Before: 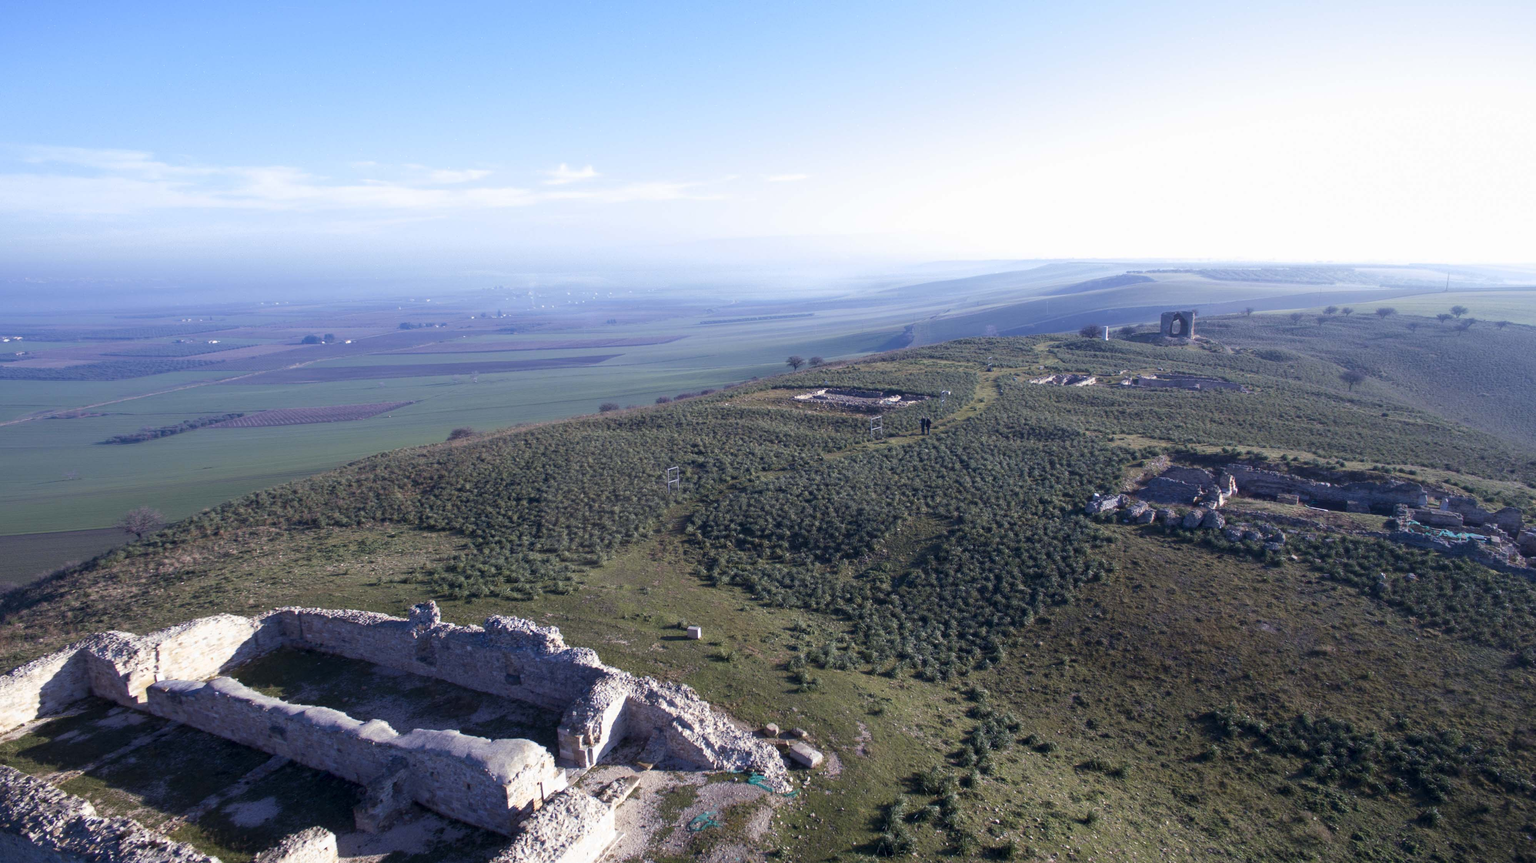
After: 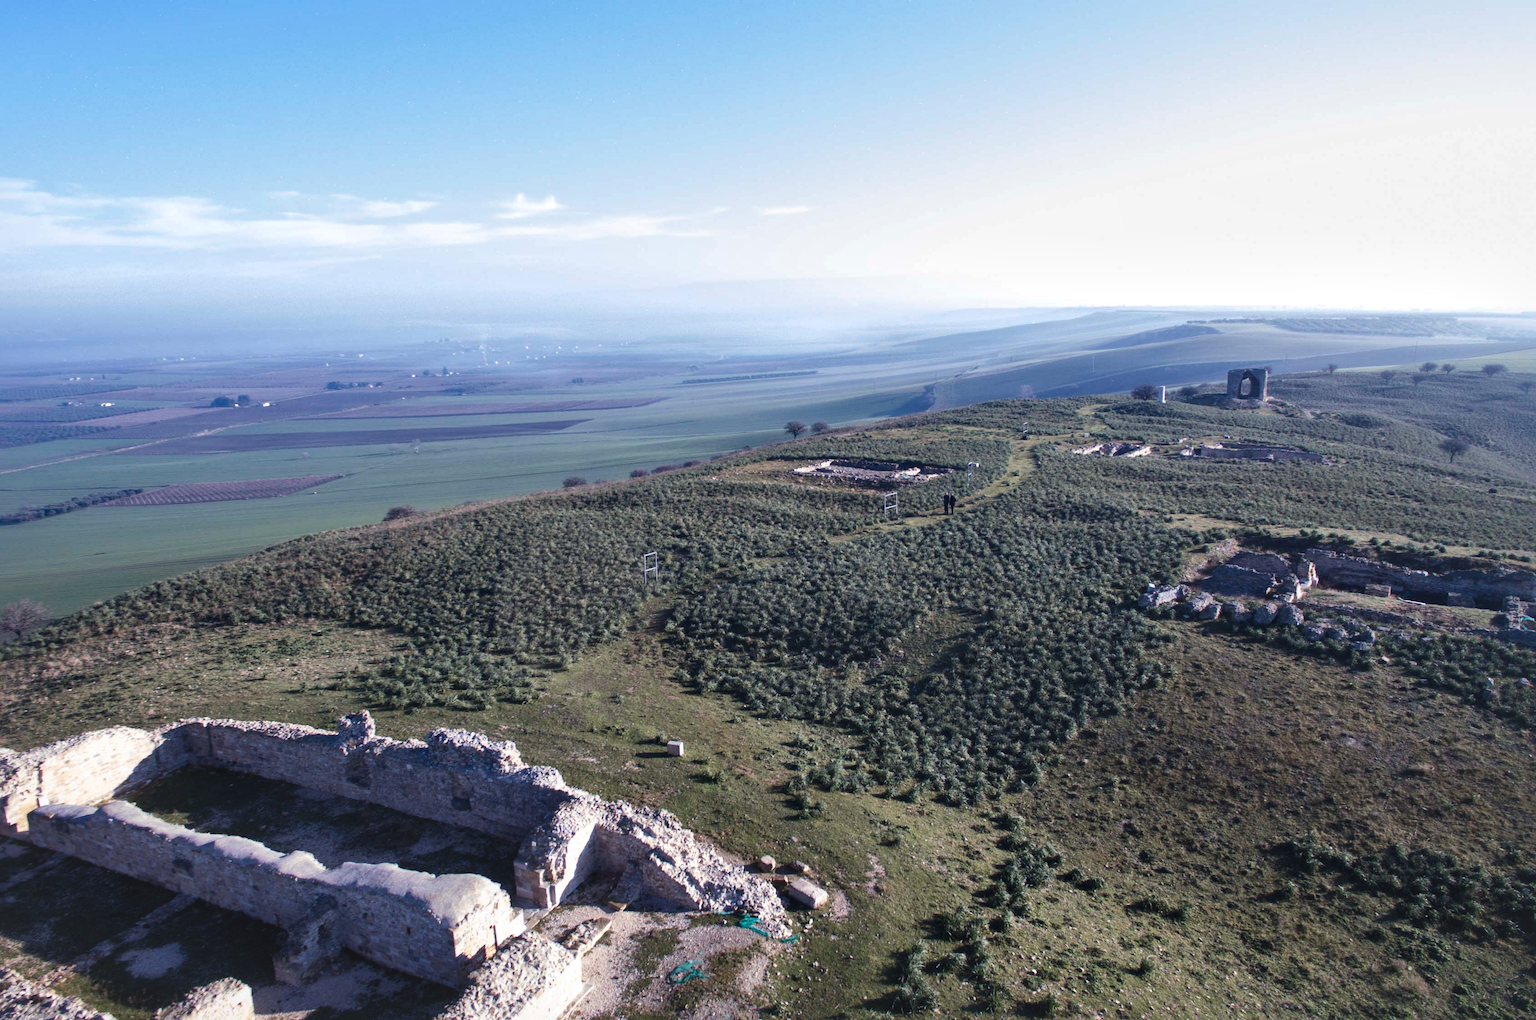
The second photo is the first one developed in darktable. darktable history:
local contrast: mode bilateral grid, contrast 100, coarseness 100, detail 165%, midtone range 0.2
exposure: black level correction -0.015, exposure -0.137 EV, compensate highlight preservation false
crop: left 8.062%, right 7.408%
